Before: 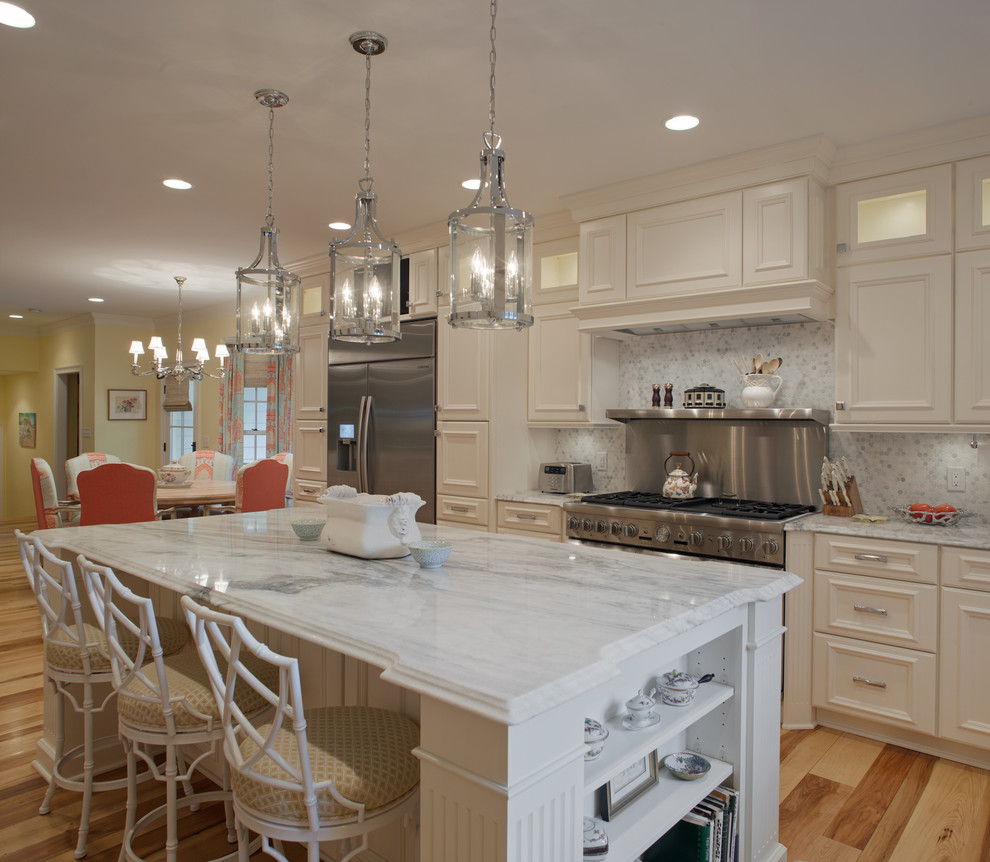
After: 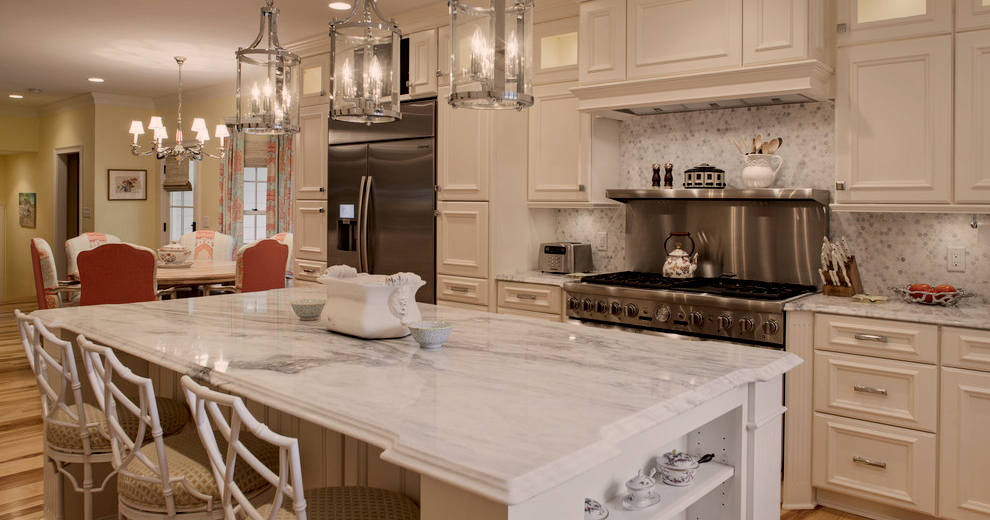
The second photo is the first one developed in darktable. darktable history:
local contrast: highlights 27%, shadows 75%, midtone range 0.75
crop and rotate: top 25.704%, bottom 13.964%
filmic rgb: black relative exposure -8.03 EV, white relative exposure 4.06 EV, threshold 3.04 EV, hardness 4.13, contrast 1.367, enable highlight reconstruction true
shadows and highlights: on, module defaults
color correction: highlights a* 6.17, highlights b* 7.81, shadows a* 5.41, shadows b* 7.29, saturation 0.913
